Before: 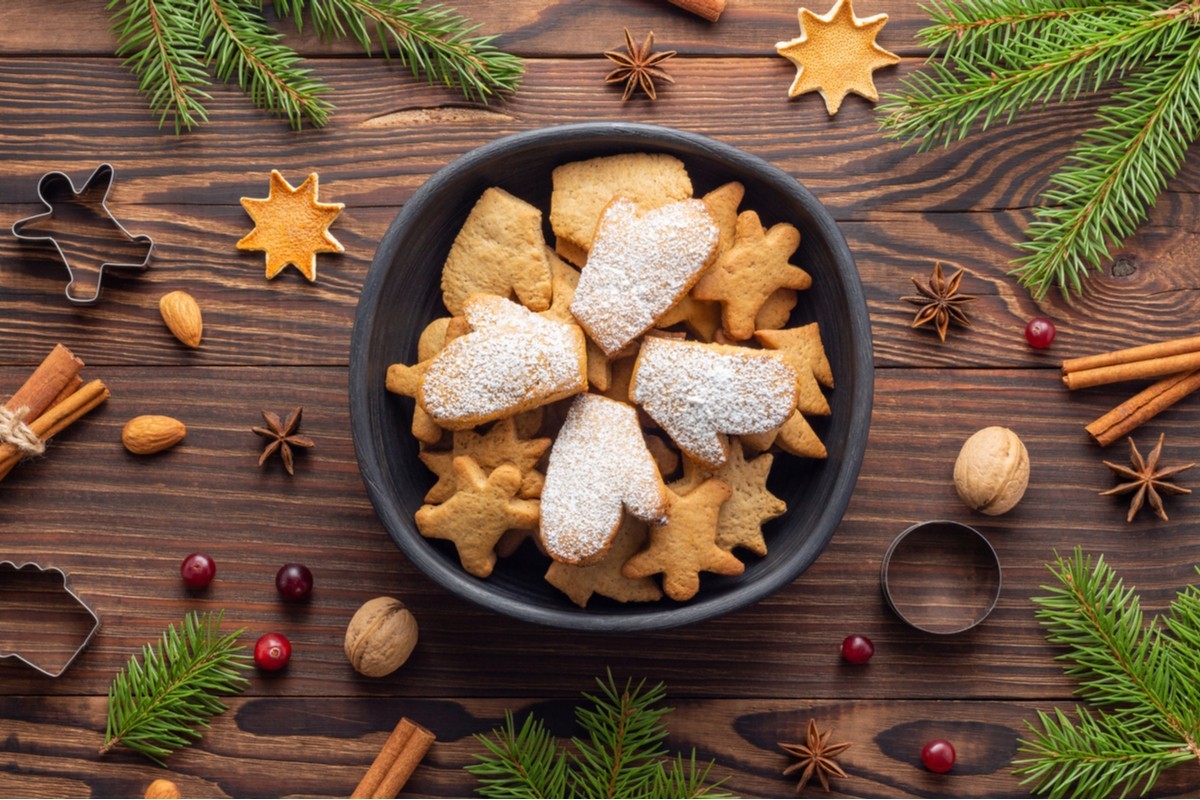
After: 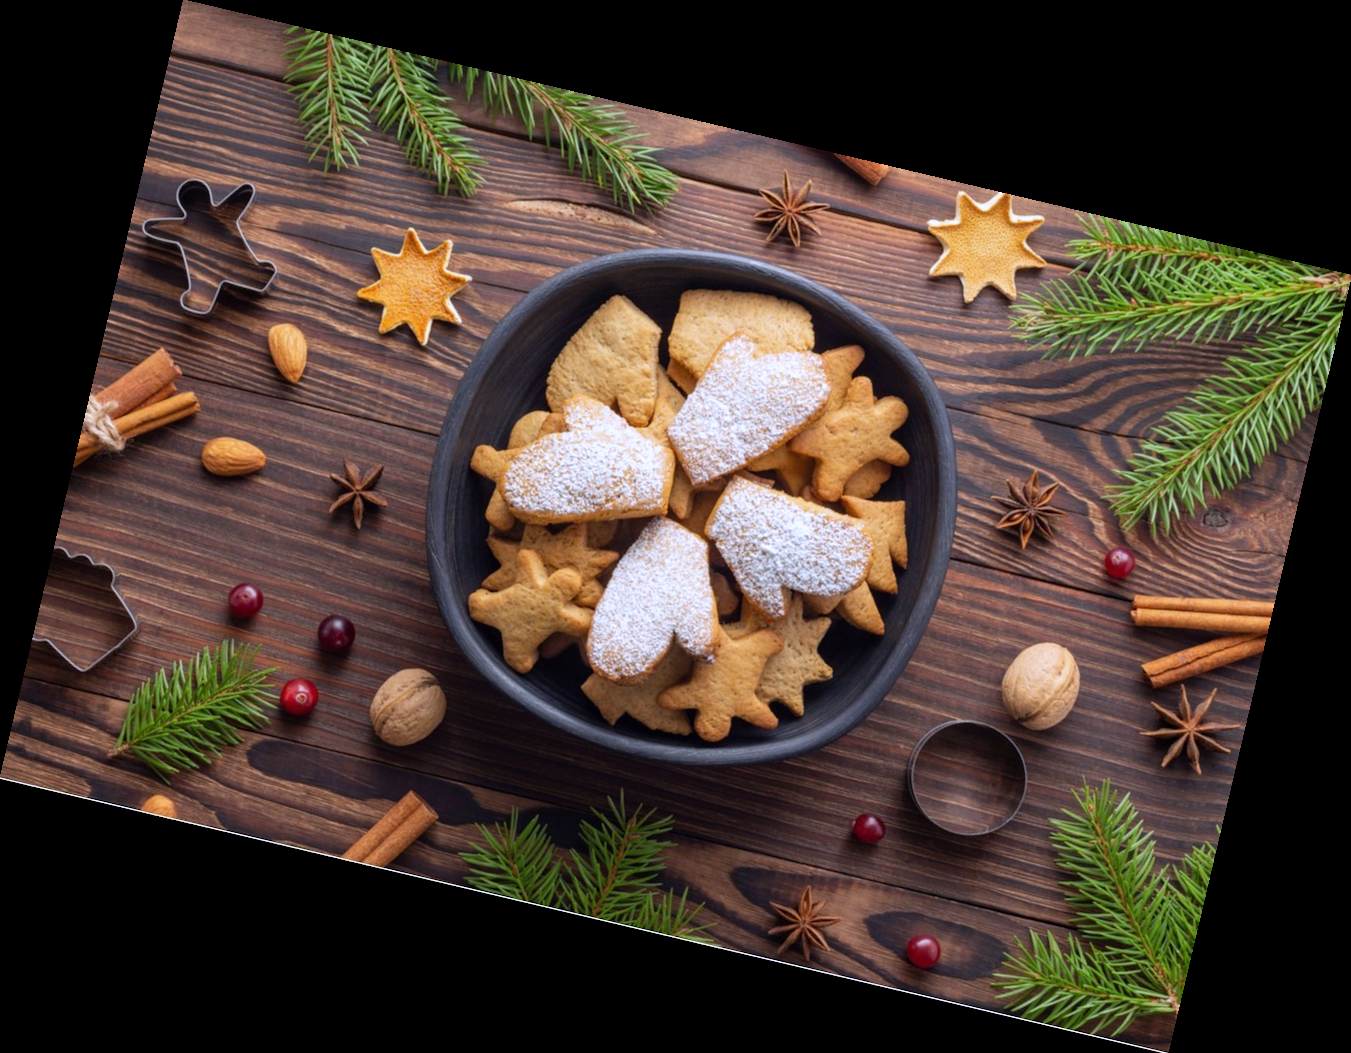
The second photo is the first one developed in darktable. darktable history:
rotate and perspective: rotation 13.27°, automatic cropping off
white balance: red 0.967, blue 1.119, emerald 0.756
